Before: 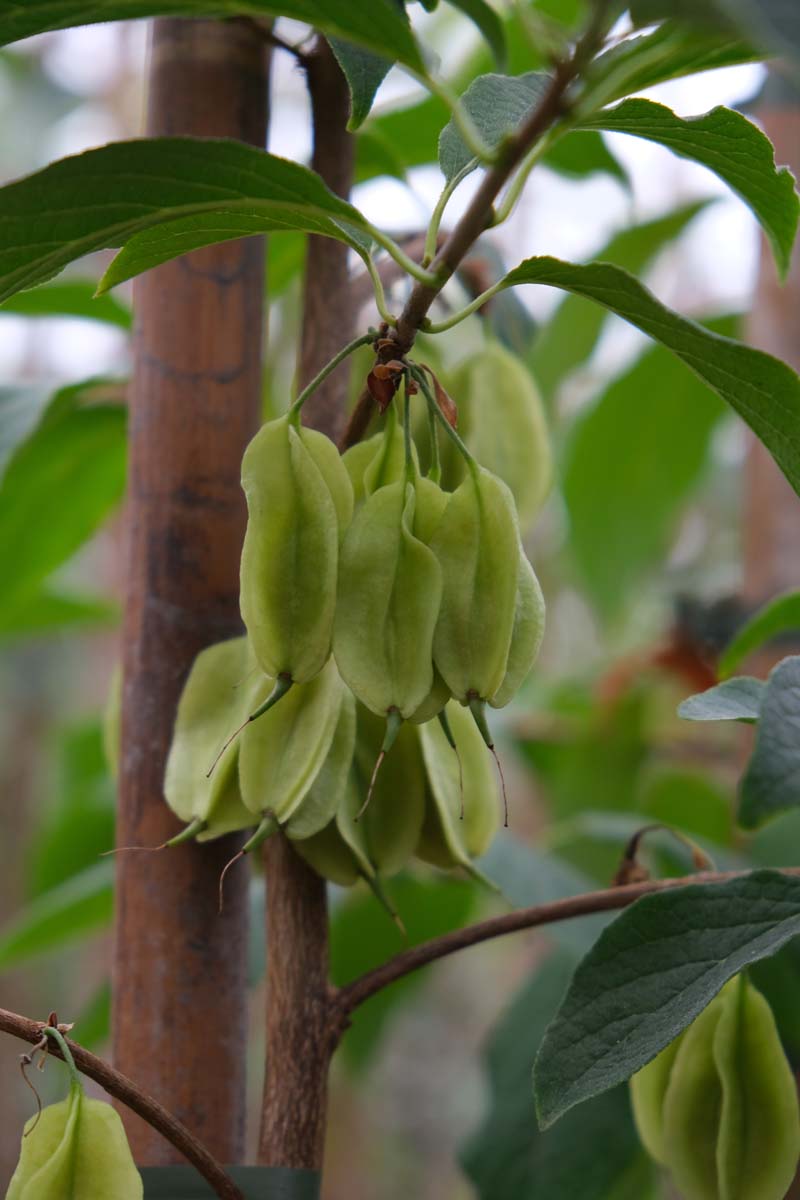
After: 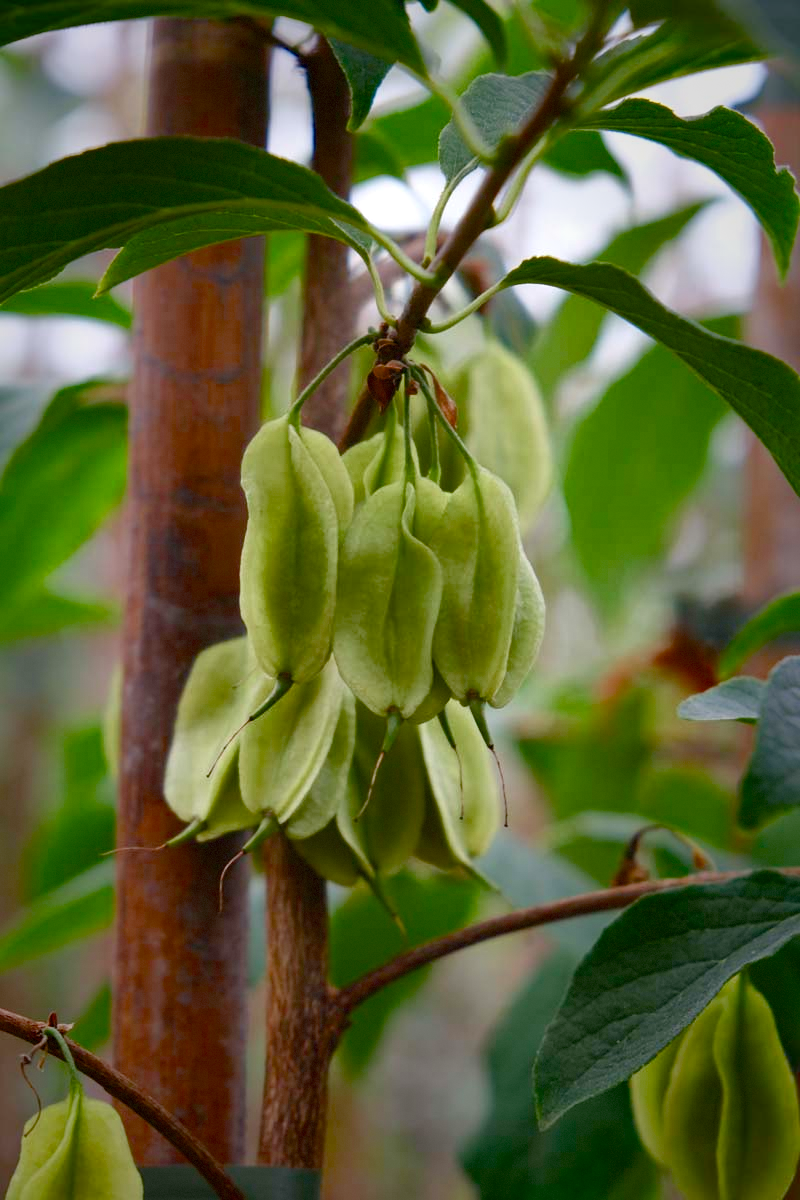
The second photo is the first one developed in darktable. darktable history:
color balance rgb: perceptual saturation grading › global saturation 20%, perceptual saturation grading › highlights -49.5%, perceptual saturation grading › shadows 25.371%, global vibrance 16.348%, saturation formula JzAzBz (2021)
shadows and highlights: soften with gaussian
vignetting: fall-off start 16.45%, fall-off radius 100.18%, saturation 0.373, width/height ratio 0.721, dithering 8-bit output
exposure: exposure 0.495 EV, compensate highlight preservation false
